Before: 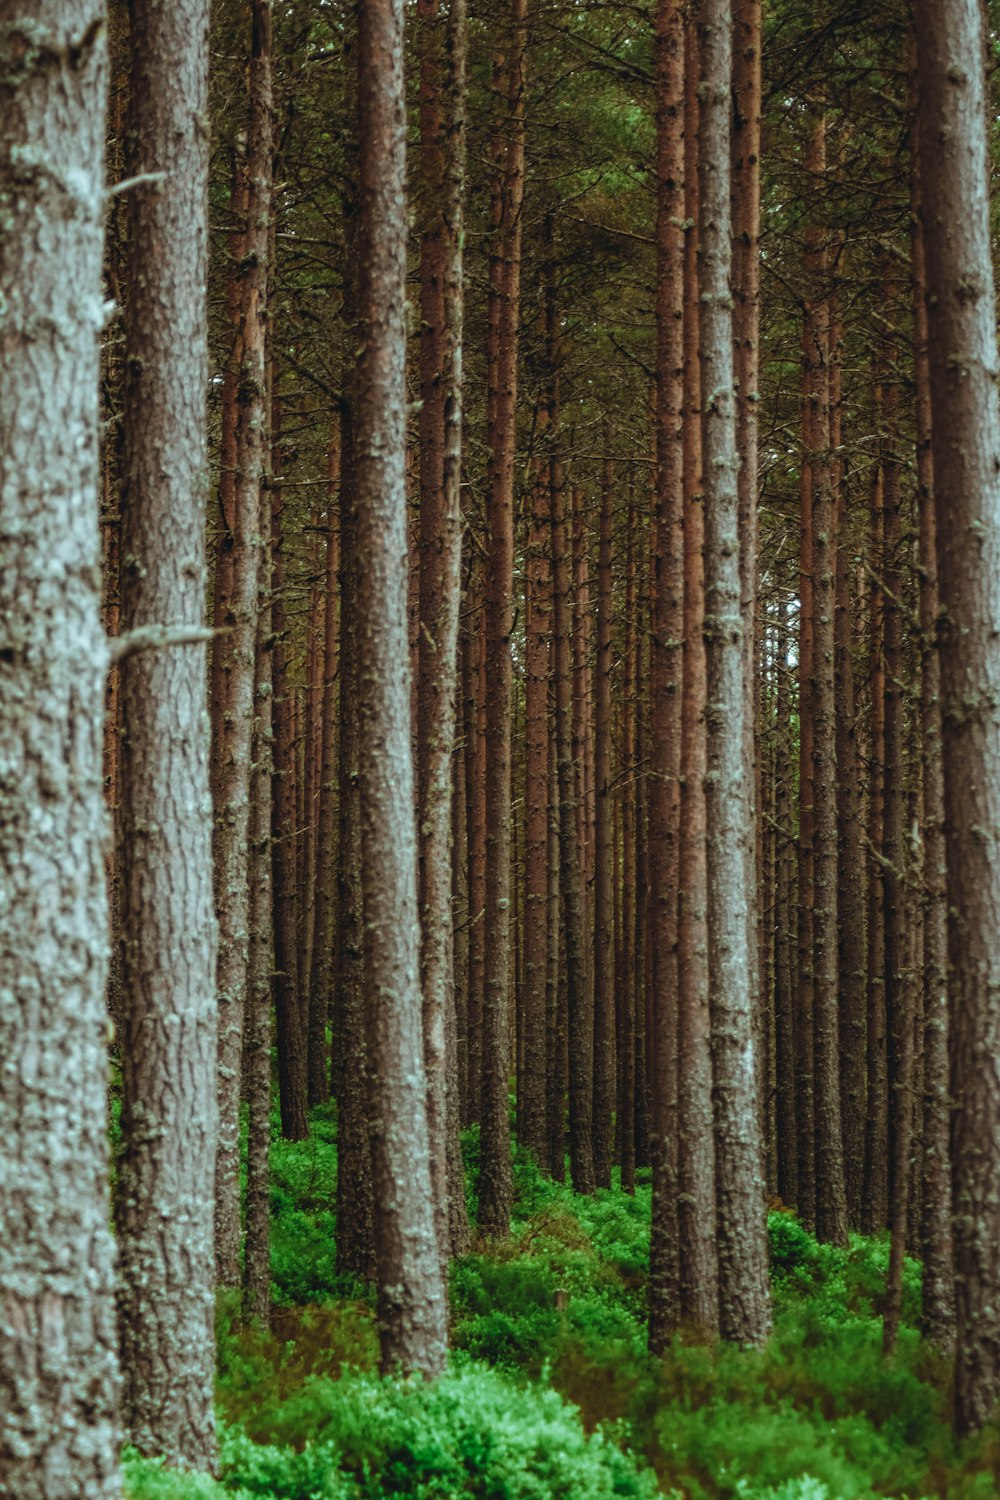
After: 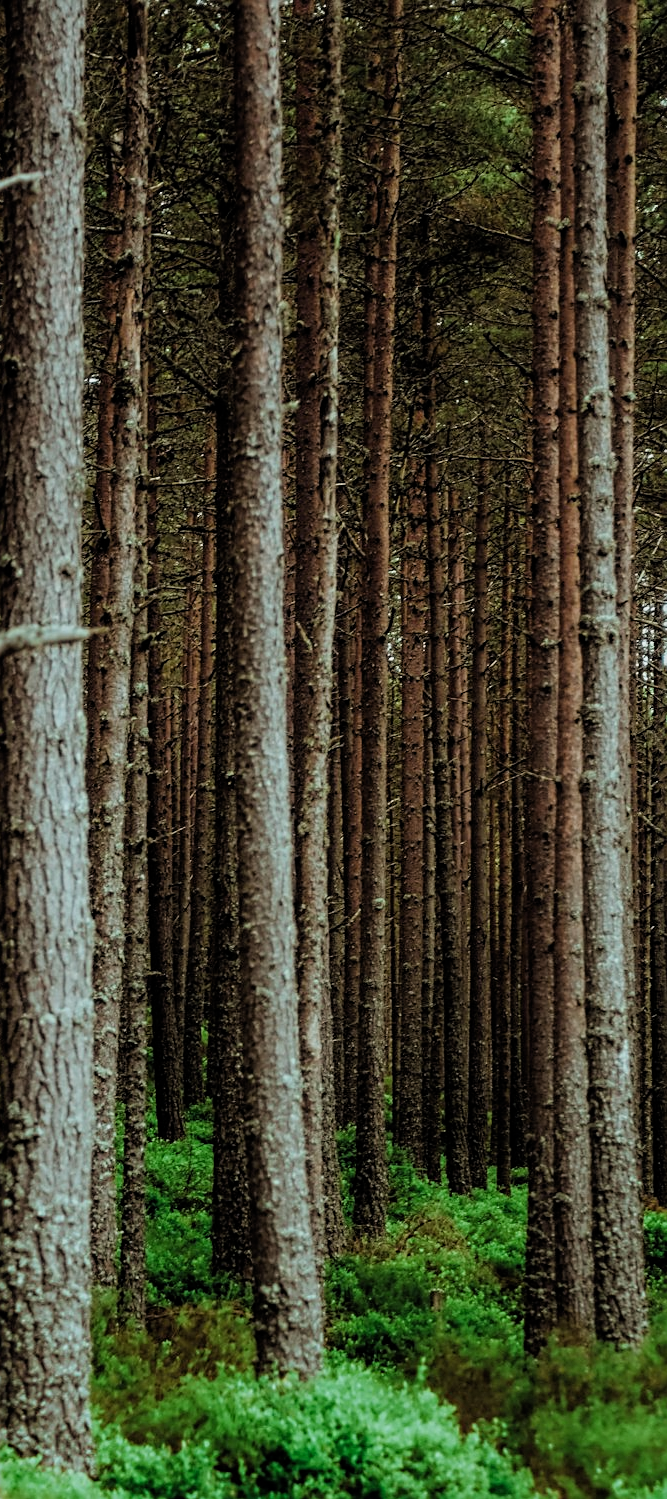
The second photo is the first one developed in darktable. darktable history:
crop and rotate: left 12.488%, right 20.743%
filmic rgb: black relative exposure -7.78 EV, white relative exposure 4.37 EV, target black luminance 0%, hardness 3.76, latitude 50.65%, contrast 1.07, highlights saturation mix 8.97%, shadows ↔ highlights balance -0.261%
sharpen: on, module defaults
